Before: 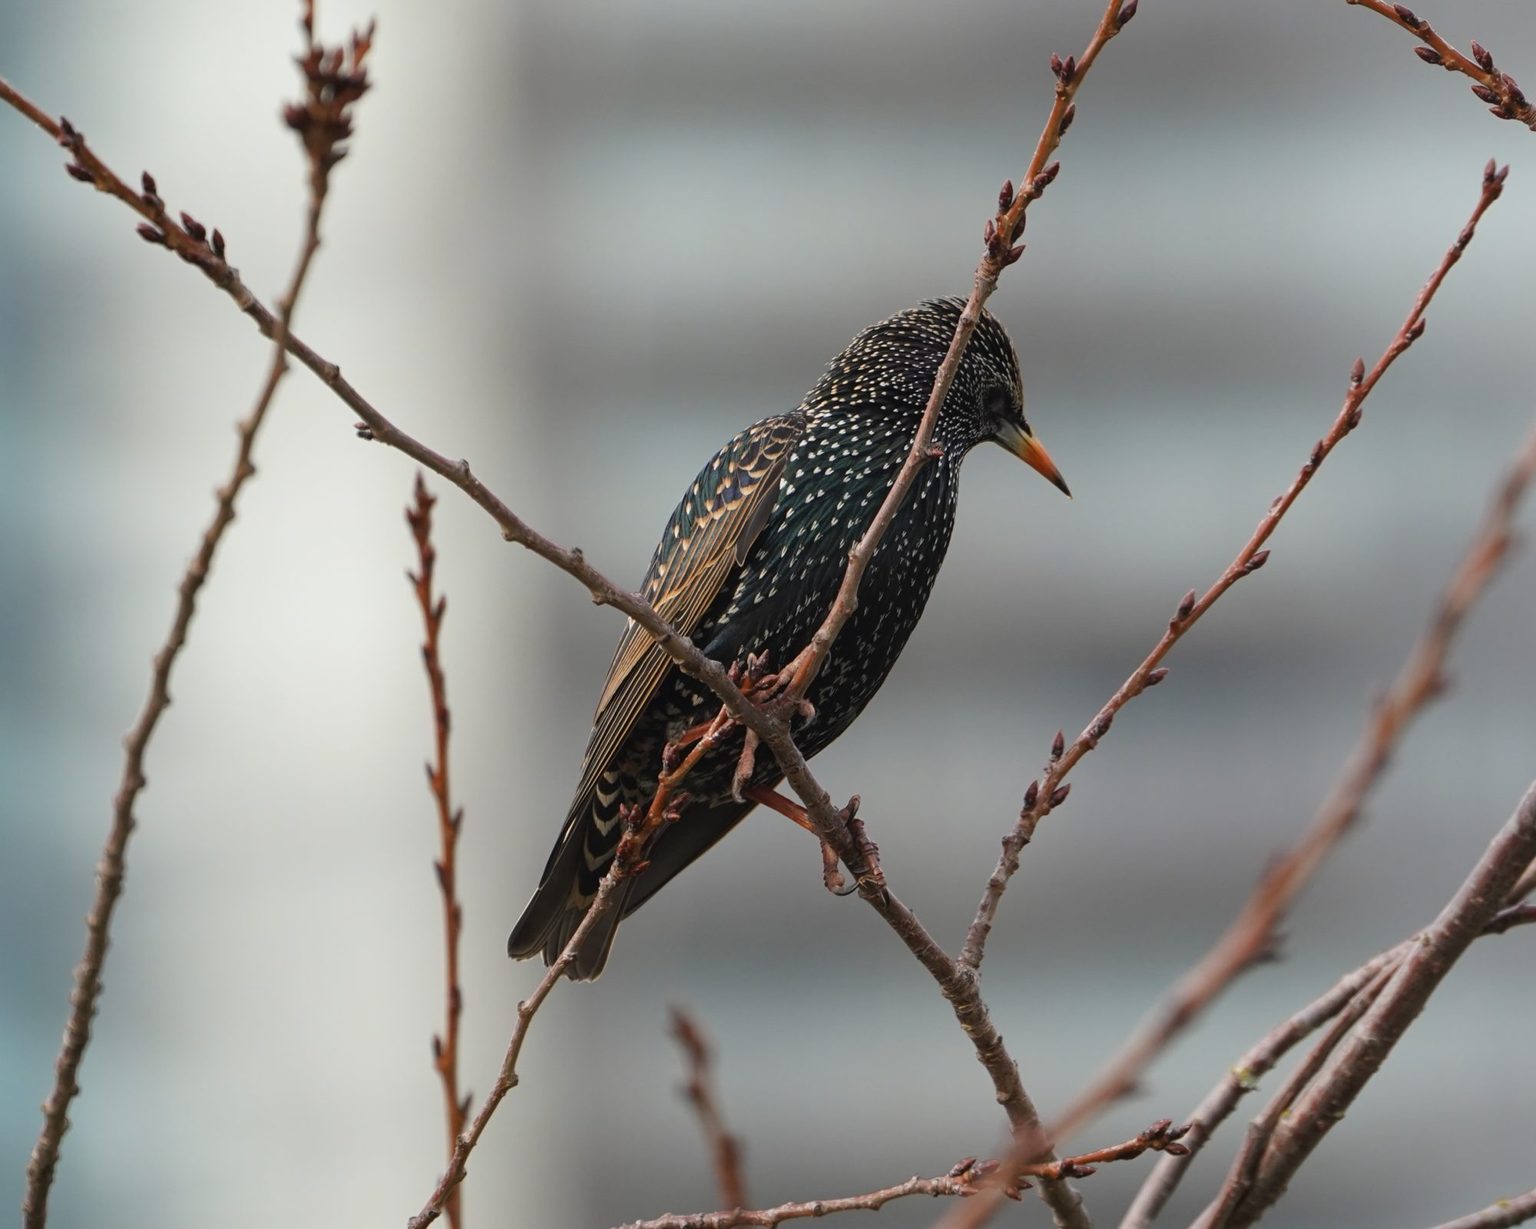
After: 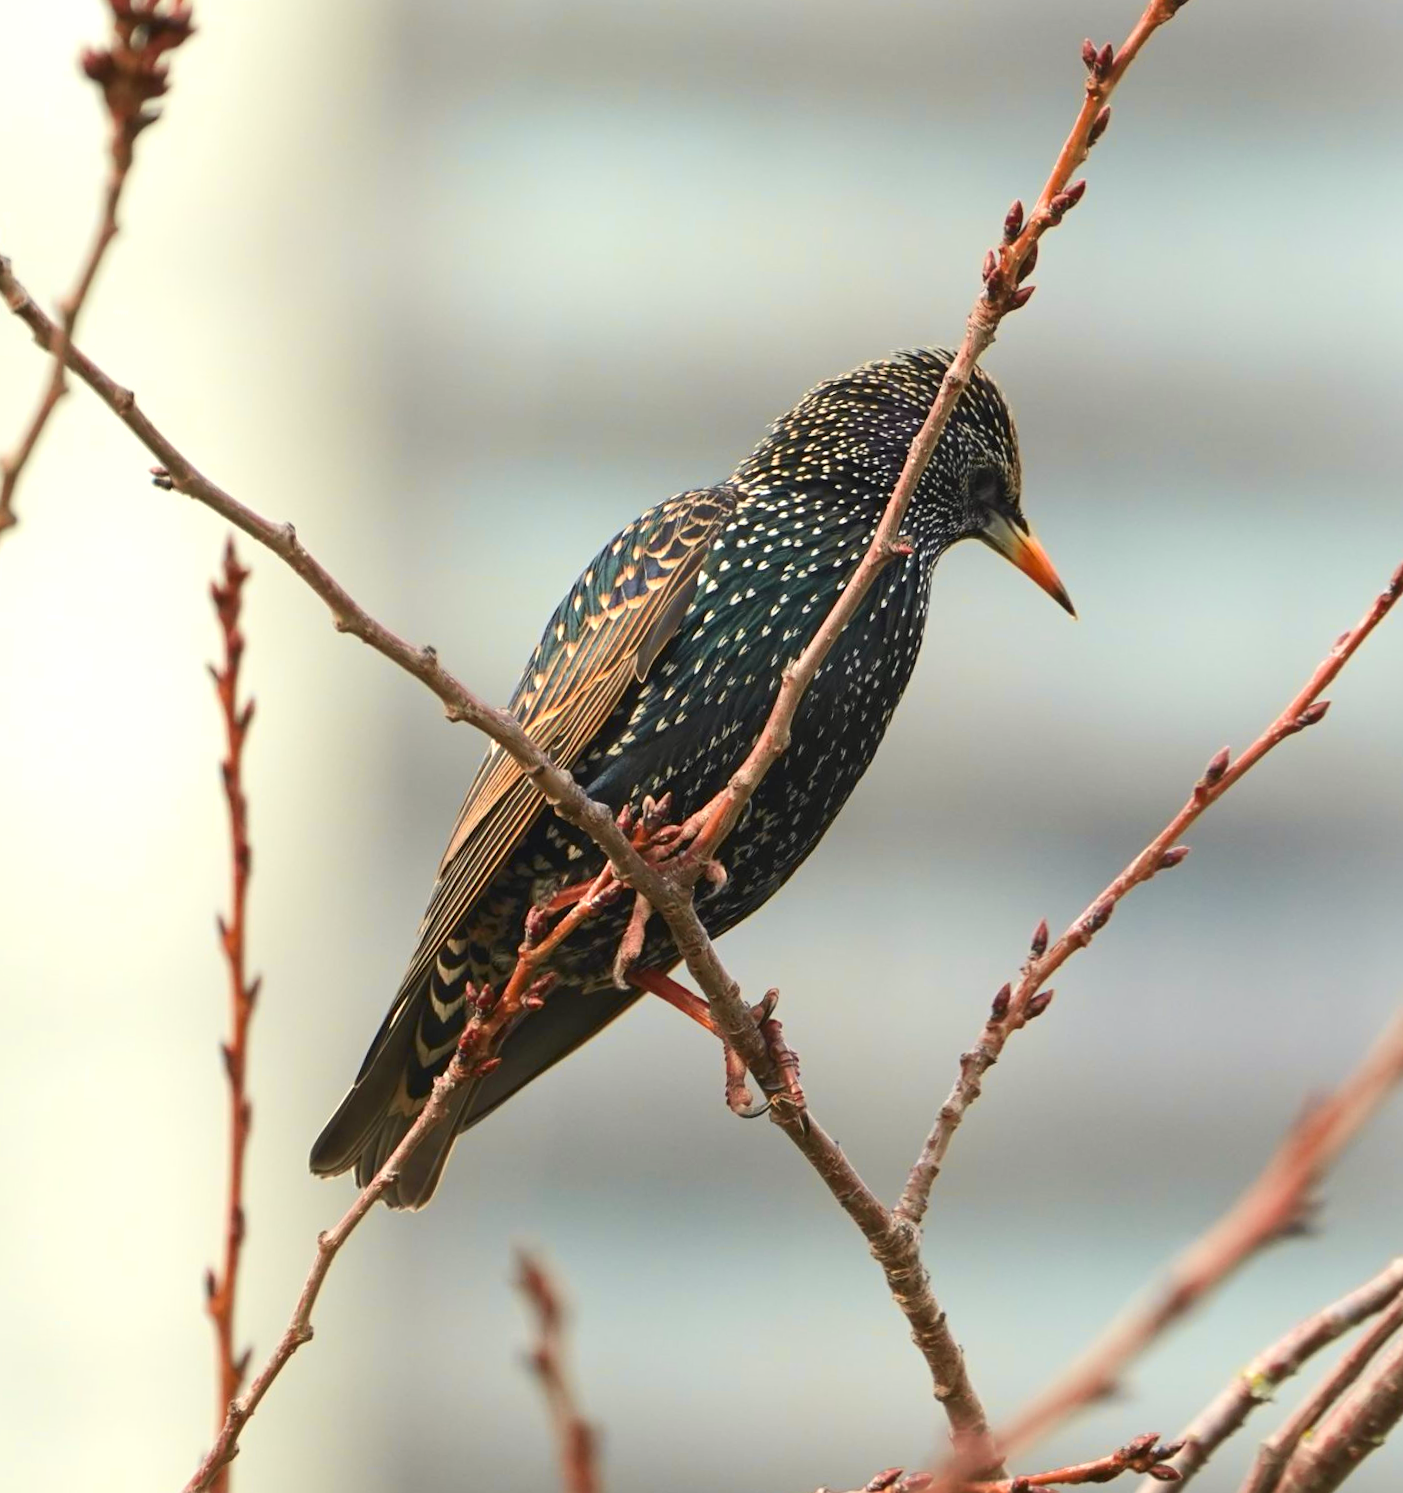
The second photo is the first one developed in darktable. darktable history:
contrast equalizer: octaves 7, y [[0.5 ×6], [0.5 ×6], [0.5 ×6], [0 ×6], [0, 0.039, 0.251, 0.29, 0.293, 0.292]], mix -0.205
tone curve: curves: ch0 [(0, 0.014) (0.036, 0.047) (0.15, 0.156) (0.27, 0.258) (0.511, 0.506) (0.761, 0.741) (1, 0.919)]; ch1 [(0, 0) (0.179, 0.173) (0.322, 0.32) (0.429, 0.431) (0.502, 0.5) (0.519, 0.522) (0.562, 0.575) (0.631, 0.65) (0.72, 0.692) (1, 1)]; ch2 [(0, 0) (0.29, 0.295) (0.404, 0.436) (0.497, 0.498) (0.533, 0.556) (0.599, 0.607) (0.696, 0.707) (1, 1)], color space Lab, independent channels, preserve colors none
color calibration: output R [0.999, 0.026, -0.11, 0], output G [-0.019, 1.037, -0.099, 0], output B [0.022, -0.023, 0.902, 0], gray › normalize channels true, illuminant same as pipeline (D50), adaptation XYZ, x 0.346, y 0.358, temperature 5004.64 K, gamut compression 0.028
exposure: black level correction 0.001, exposure 1.131 EV, compensate highlight preservation false
crop and rotate: angle -3.31°, left 14.011%, top 0.03%, right 10.848%, bottom 0.048%
